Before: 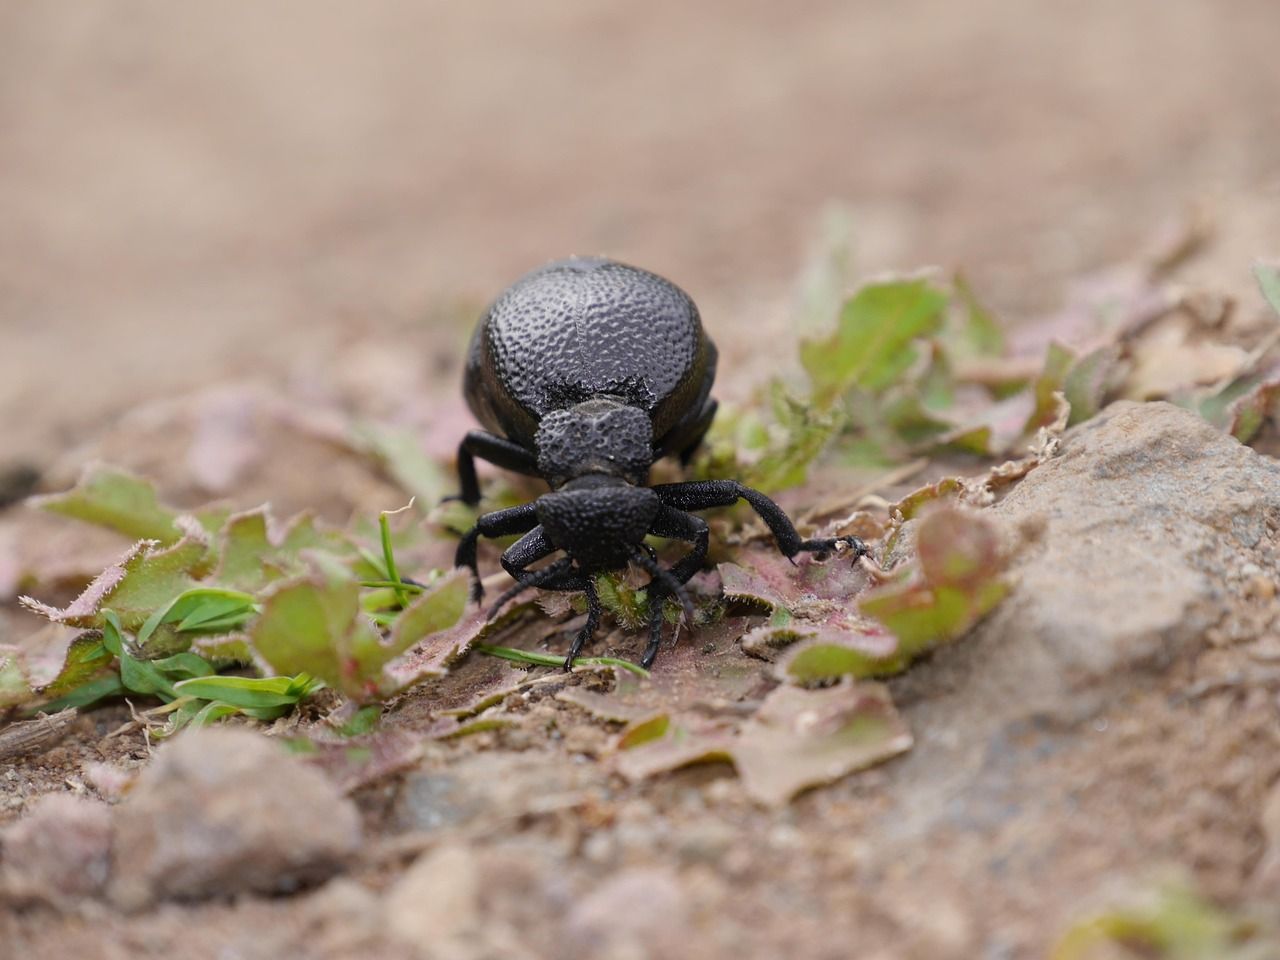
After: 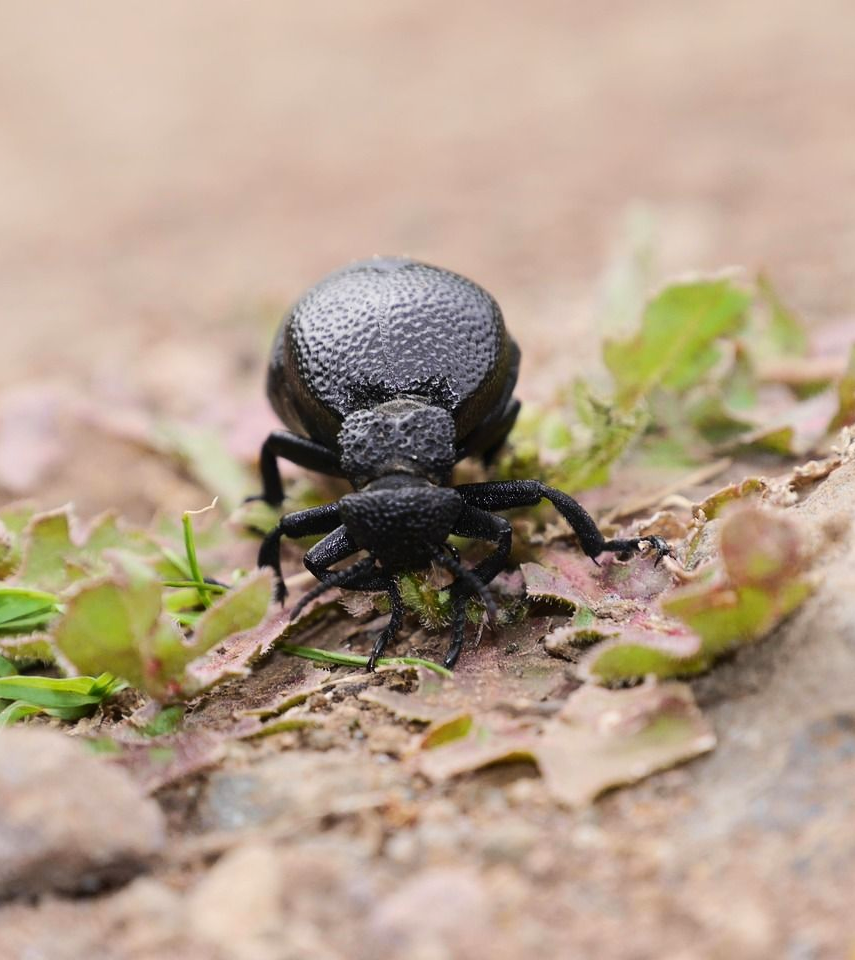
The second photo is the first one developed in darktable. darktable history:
crop: left 15.43%, right 17.72%
tone curve: curves: ch0 [(0, 0) (0.003, 0.005) (0.011, 0.013) (0.025, 0.027) (0.044, 0.044) (0.069, 0.06) (0.1, 0.081) (0.136, 0.114) (0.177, 0.16) (0.224, 0.211) (0.277, 0.277) (0.335, 0.354) (0.399, 0.435) (0.468, 0.538) (0.543, 0.626) (0.623, 0.708) (0.709, 0.789) (0.801, 0.867) (0.898, 0.935) (1, 1)]
